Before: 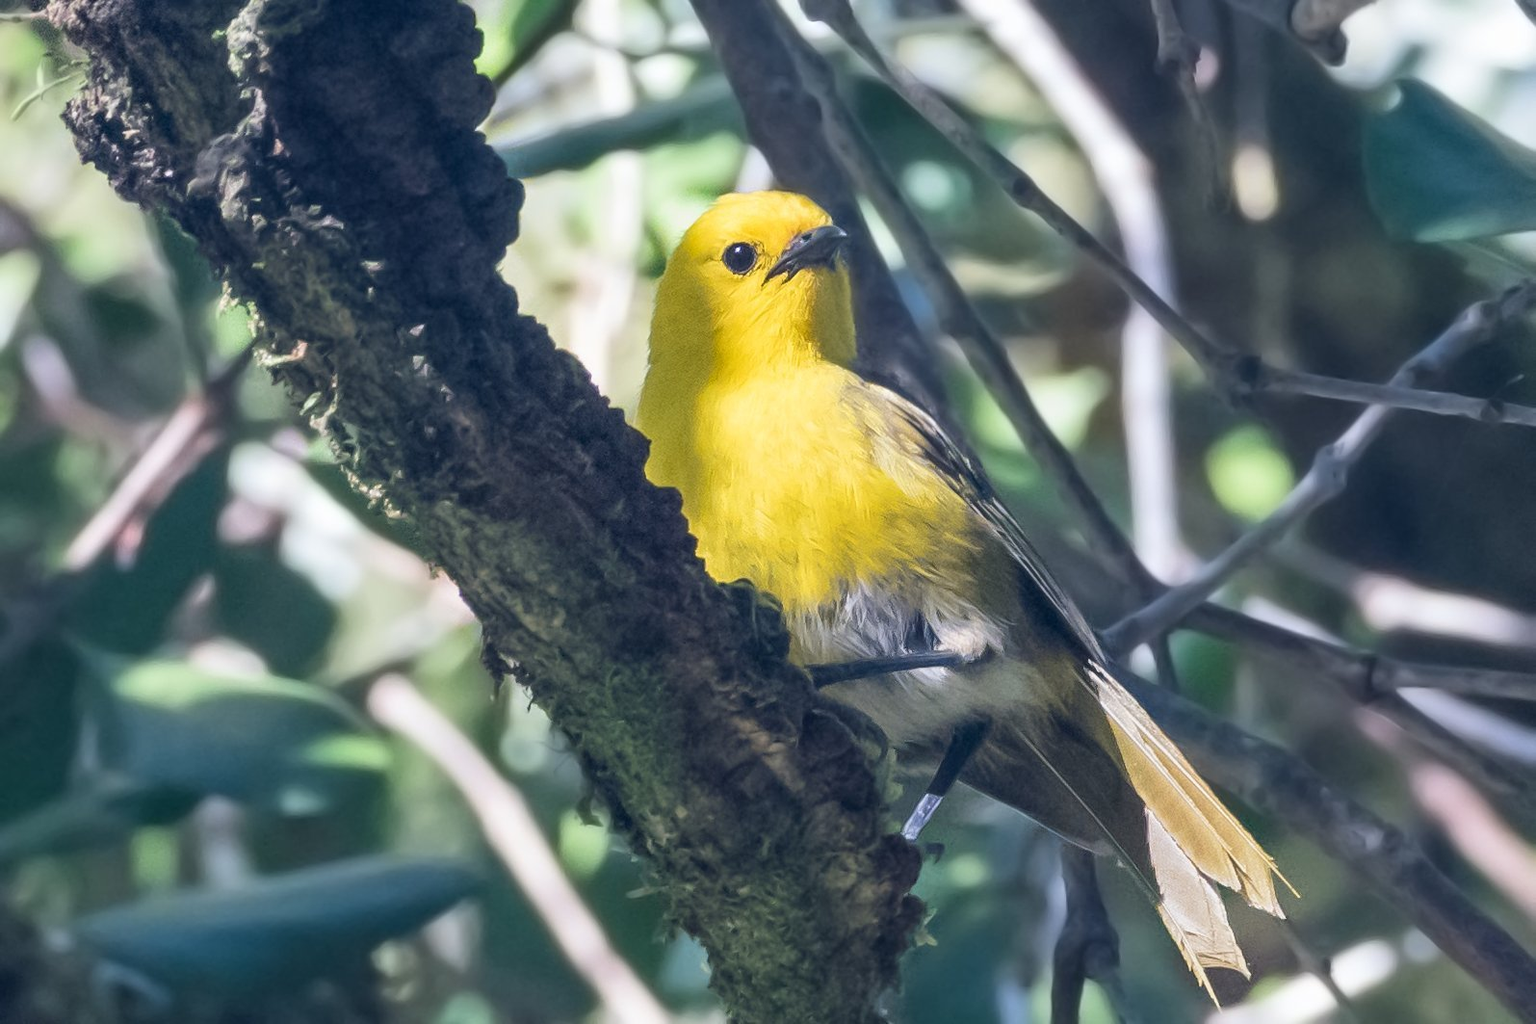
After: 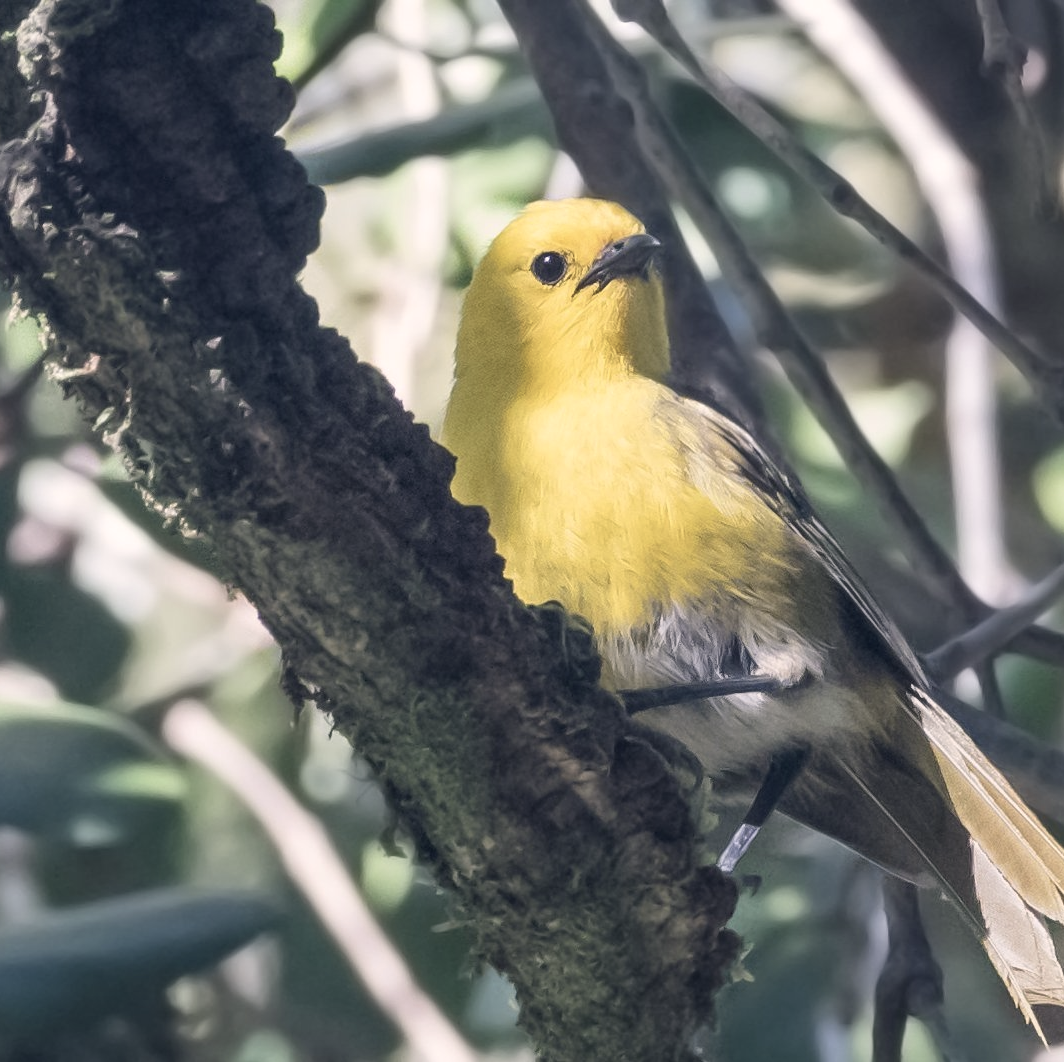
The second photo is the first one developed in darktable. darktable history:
crop and rotate: left 13.743%, right 19.505%
color correction: highlights a* 5.49, highlights b* 5.22, saturation 0.631
